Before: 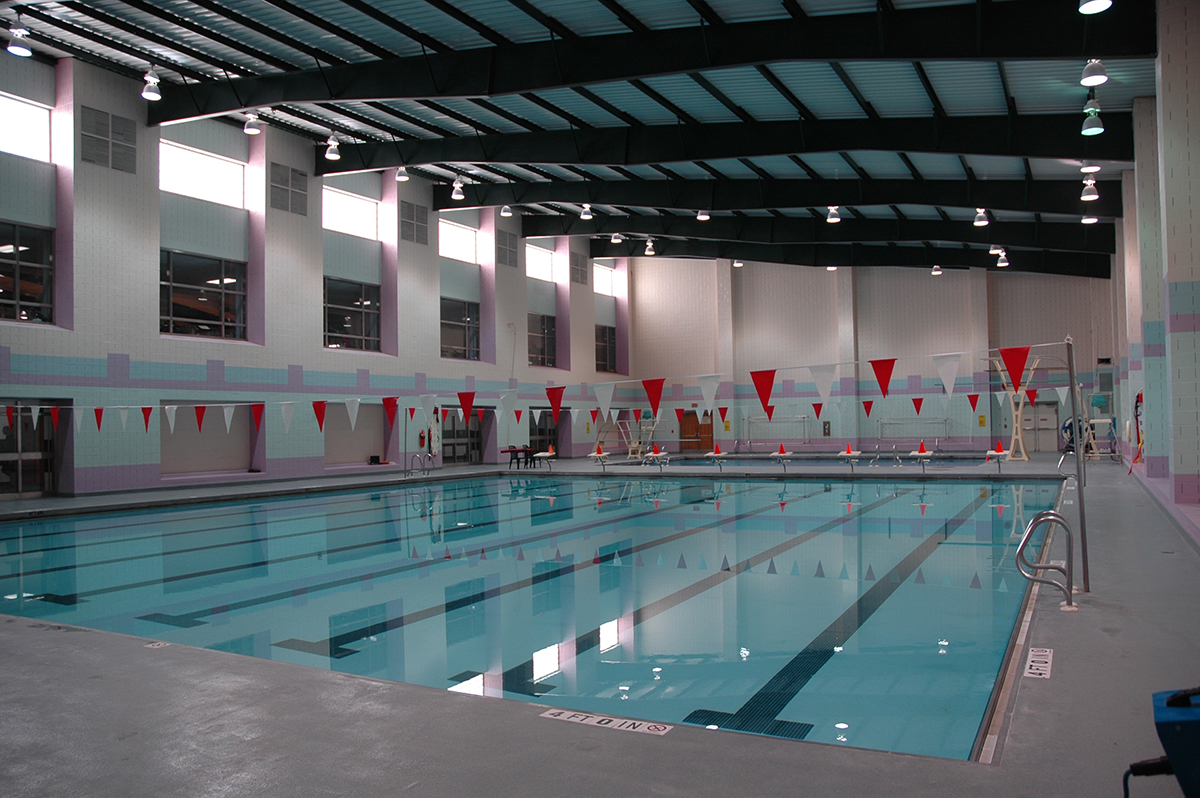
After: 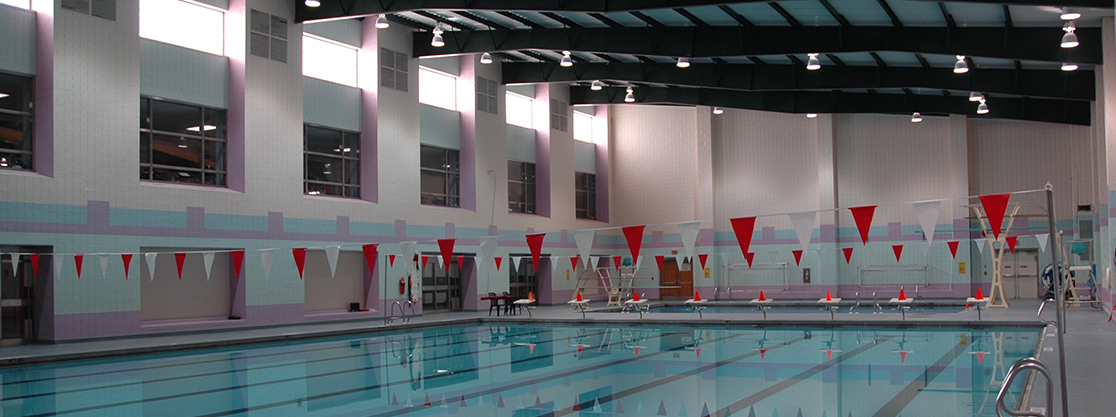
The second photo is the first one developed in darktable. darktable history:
tone equalizer: on, module defaults
crop: left 1.744%, top 19.225%, right 5.069%, bottom 28.357%
